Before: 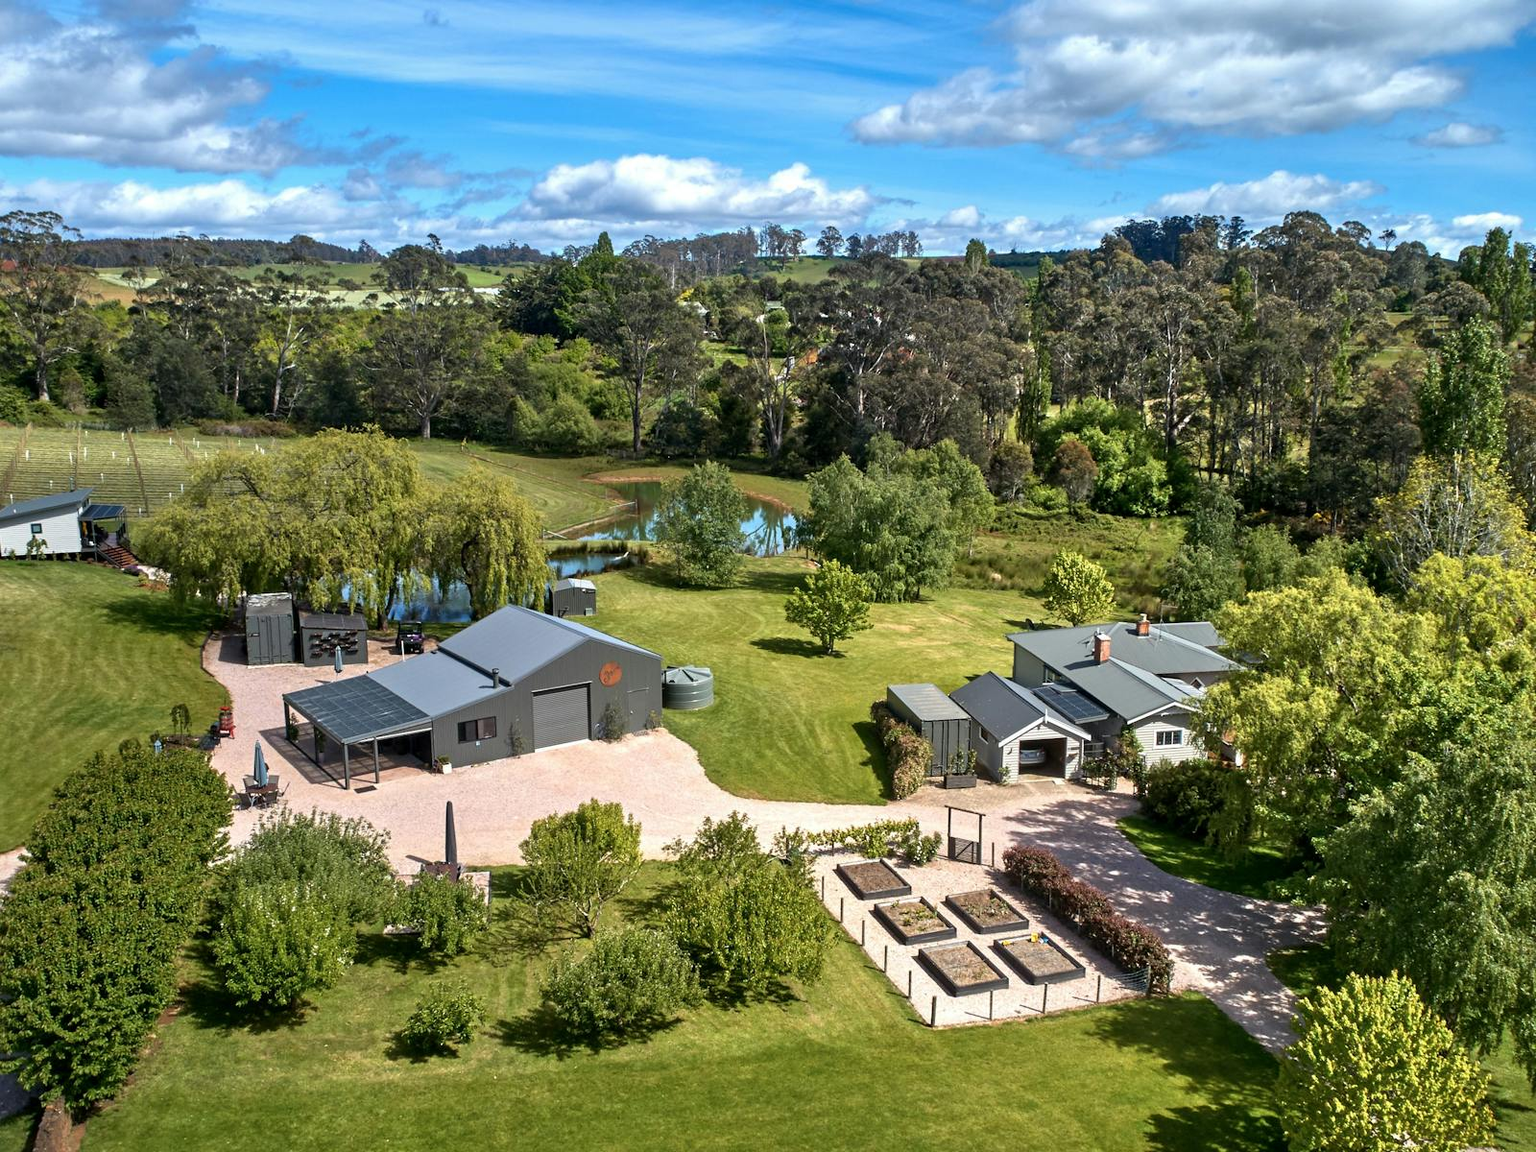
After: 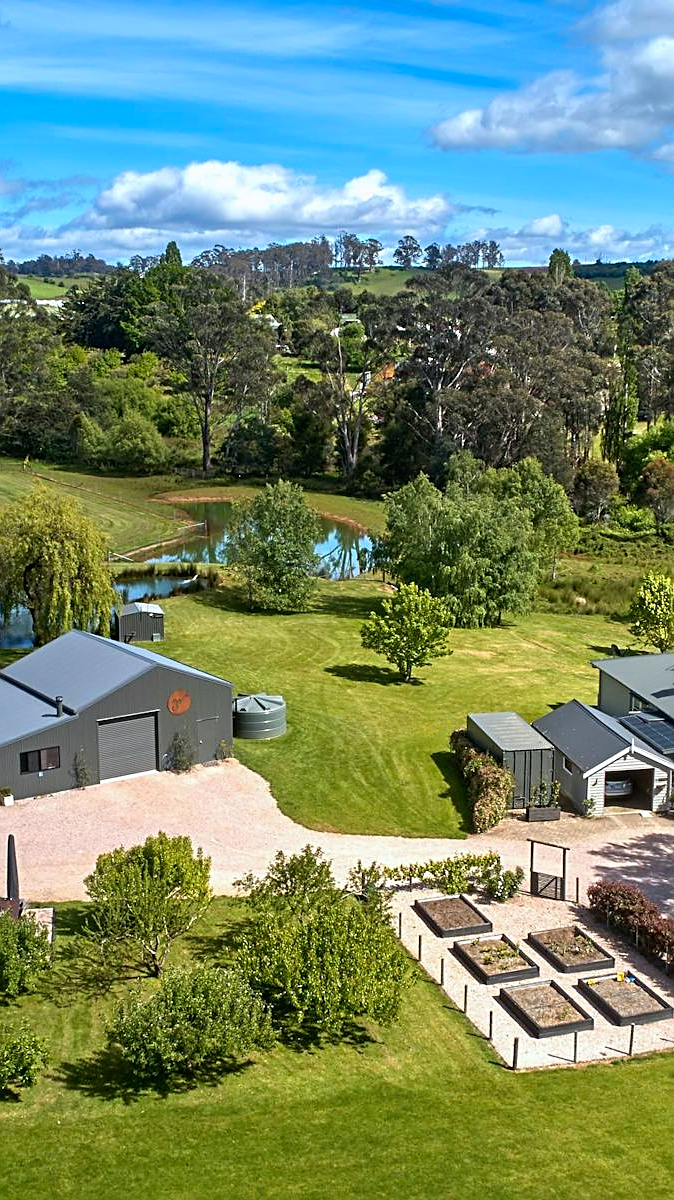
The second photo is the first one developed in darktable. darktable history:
sharpen: on, module defaults
local contrast: mode bilateral grid, contrast 100, coarseness 100, detail 94%, midtone range 0.2
white balance: red 0.988, blue 1.017
contrast brightness saturation: saturation 0.13
crop: left 28.583%, right 29.231%
